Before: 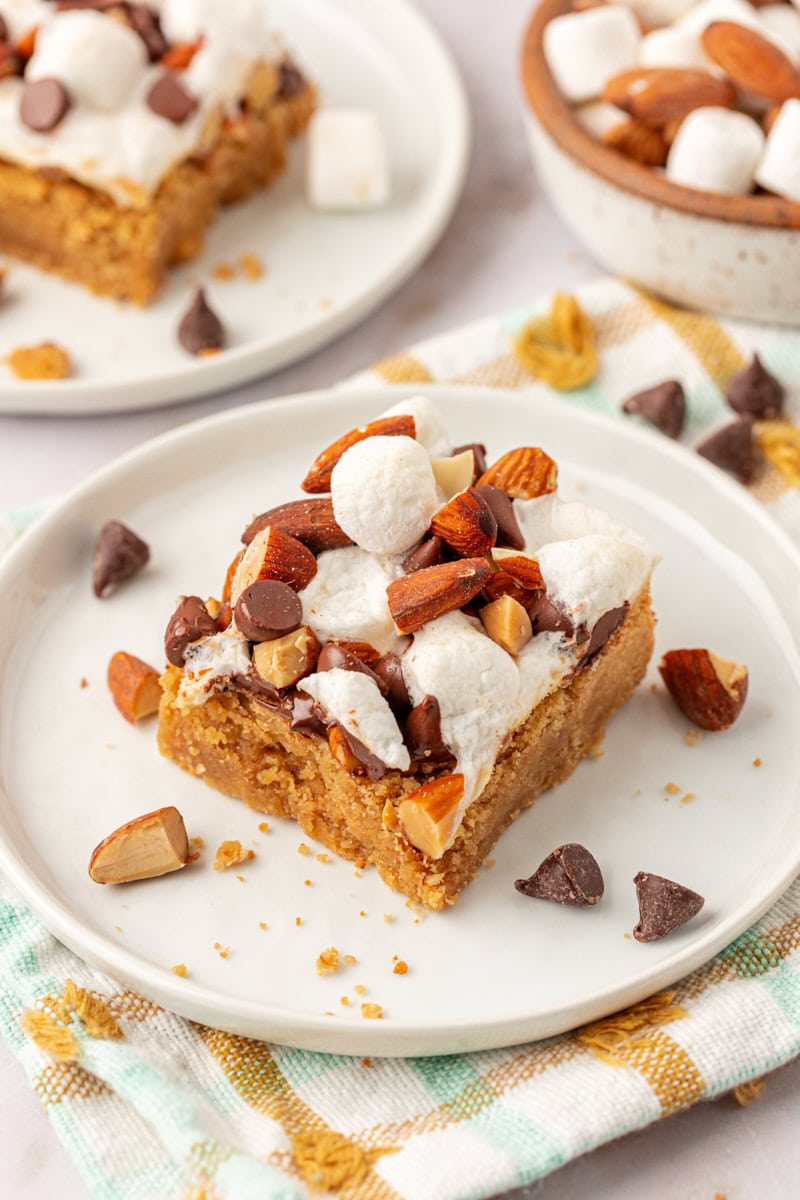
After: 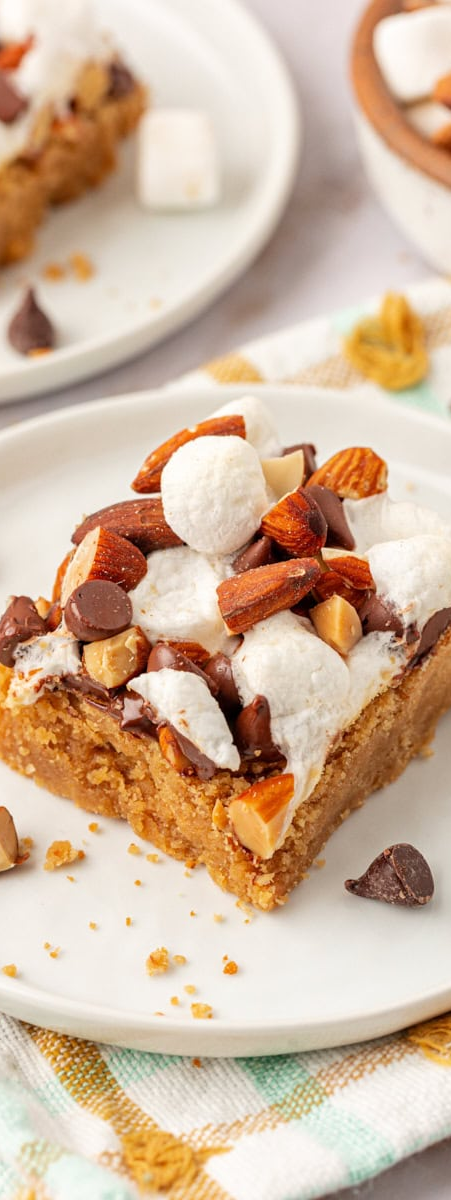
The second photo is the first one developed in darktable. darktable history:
crop: left 21.35%, right 22.257%
